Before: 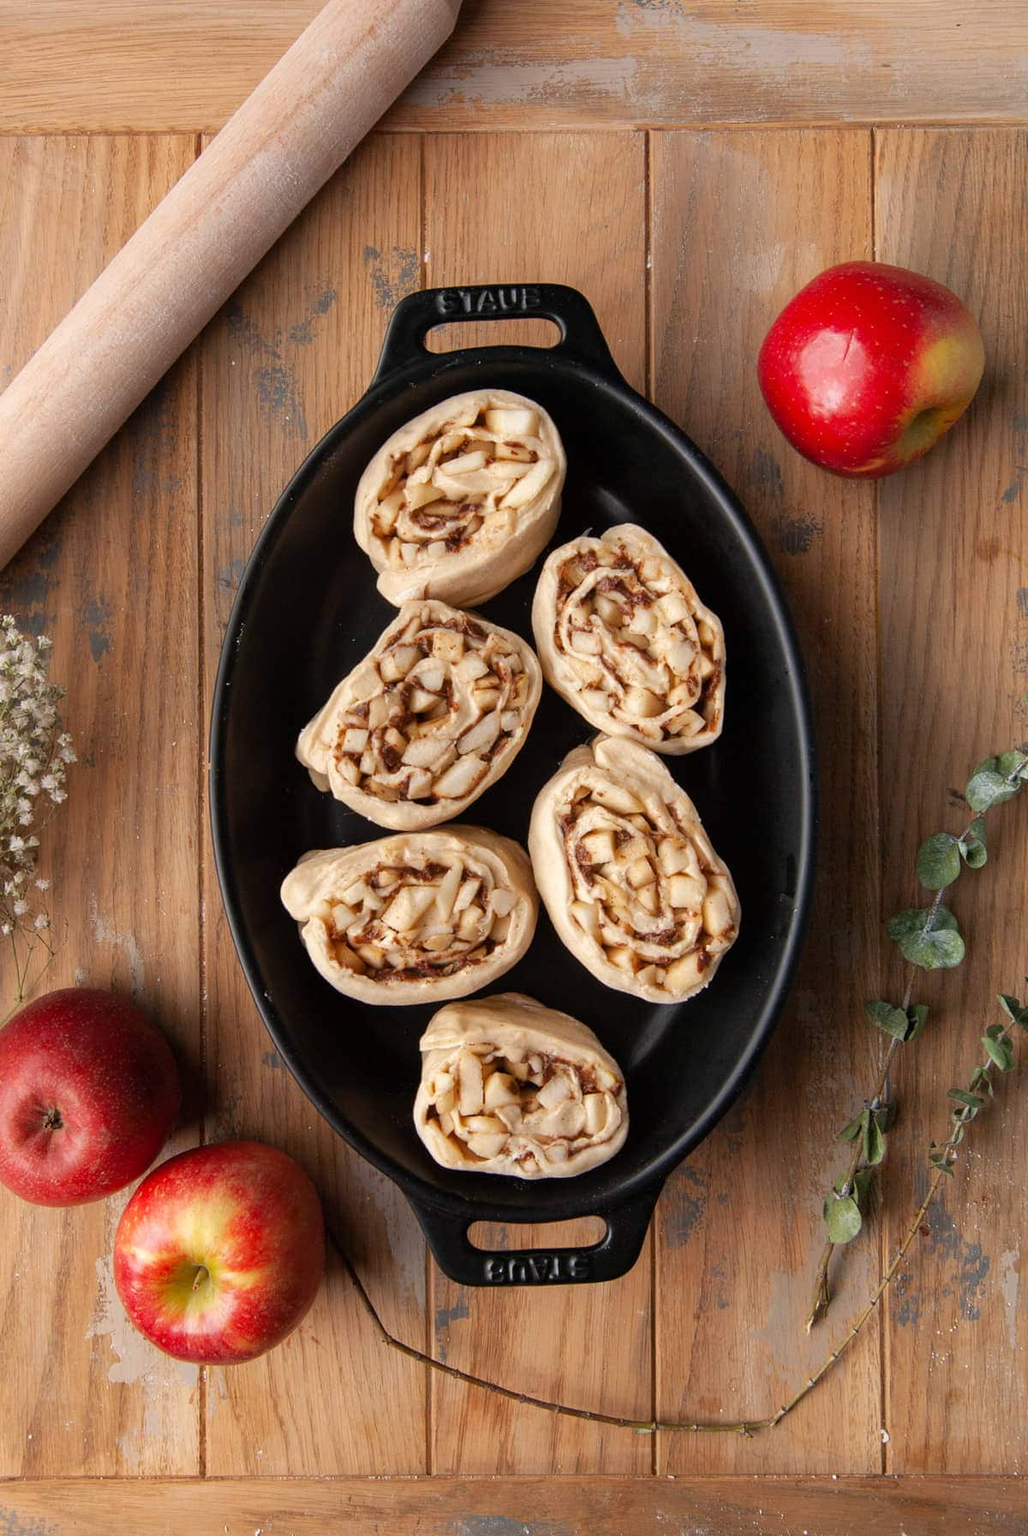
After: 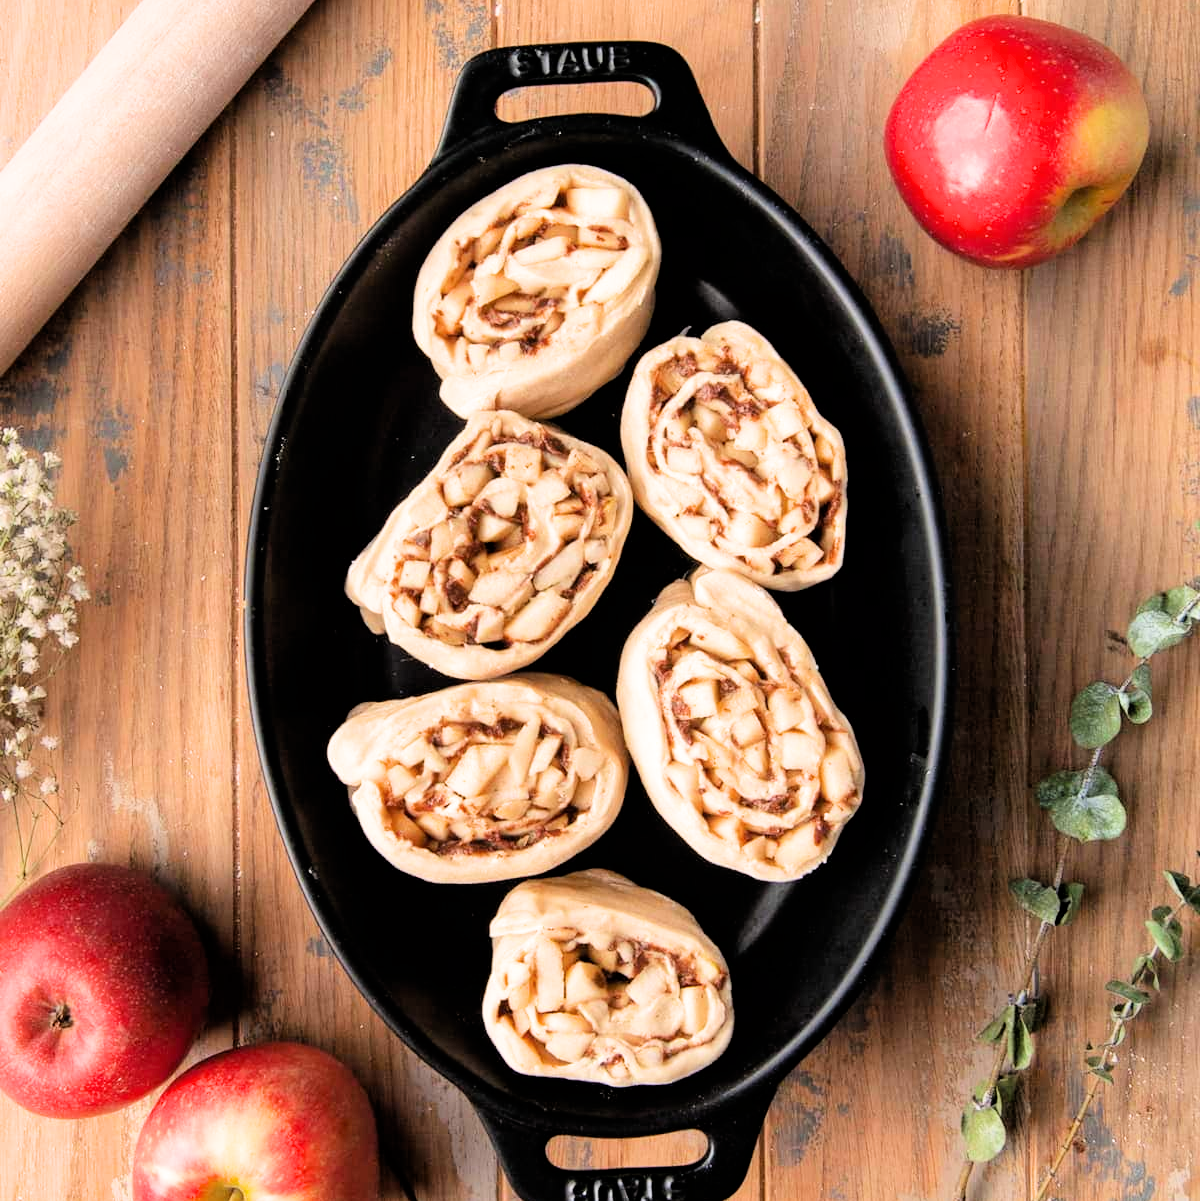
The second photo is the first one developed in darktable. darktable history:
exposure: black level correction 0, exposure 1.2 EV, compensate exposure bias true, compensate highlight preservation false
crop: top 16.217%, bottom 16.754%
filmic rgb: black relative exposure -5.1 EV, white relative exposure 3.96 EV, hardness 2.89, contrast 1.197, color science v6 (2022)
